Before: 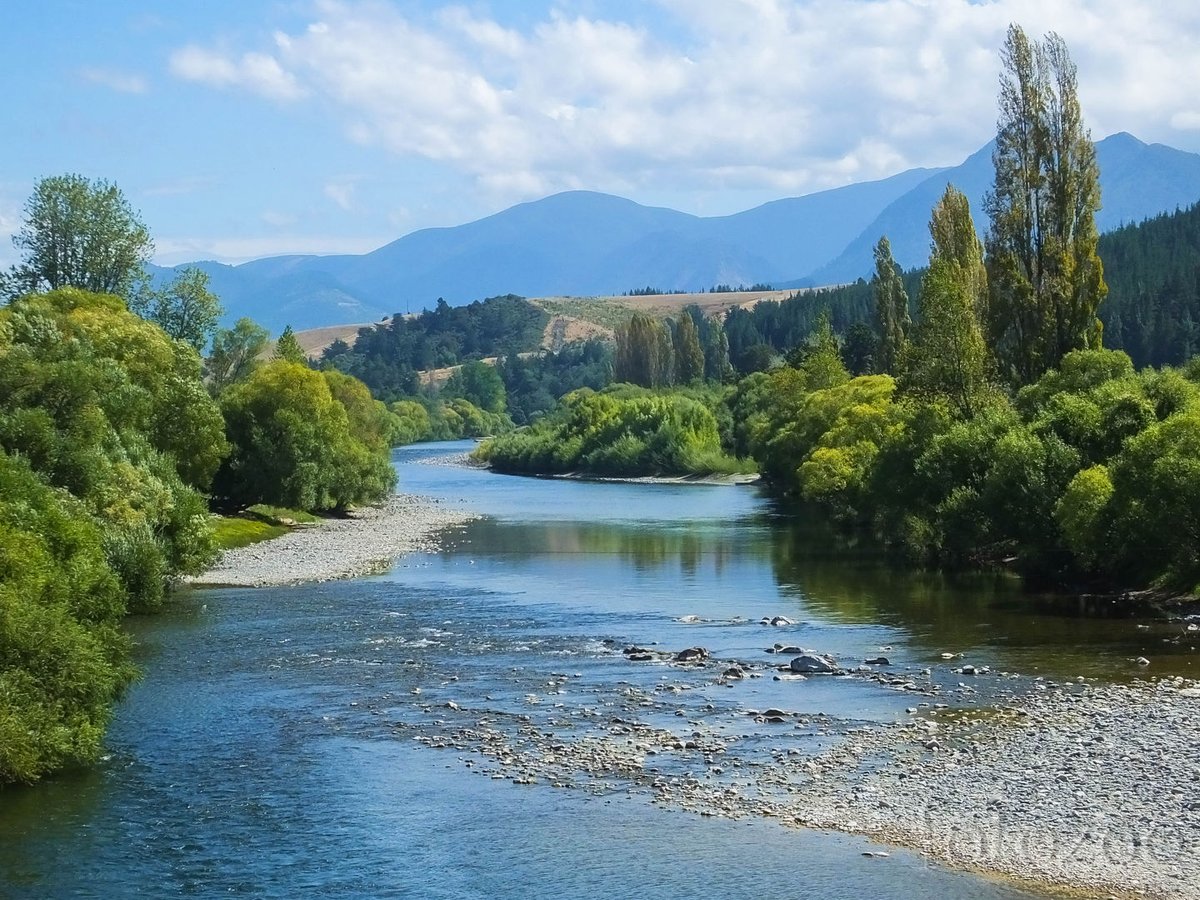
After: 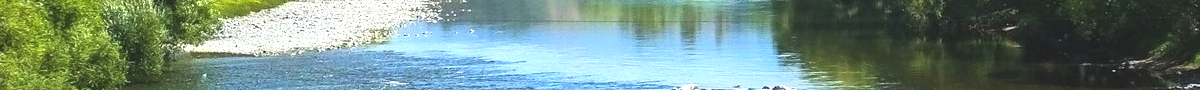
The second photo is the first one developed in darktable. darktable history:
exposure: black level correction -0.005, exposure 1.002 EV, compensate highlight preservation false
crop and rotate: top 59.084%, bottom 30.916%
